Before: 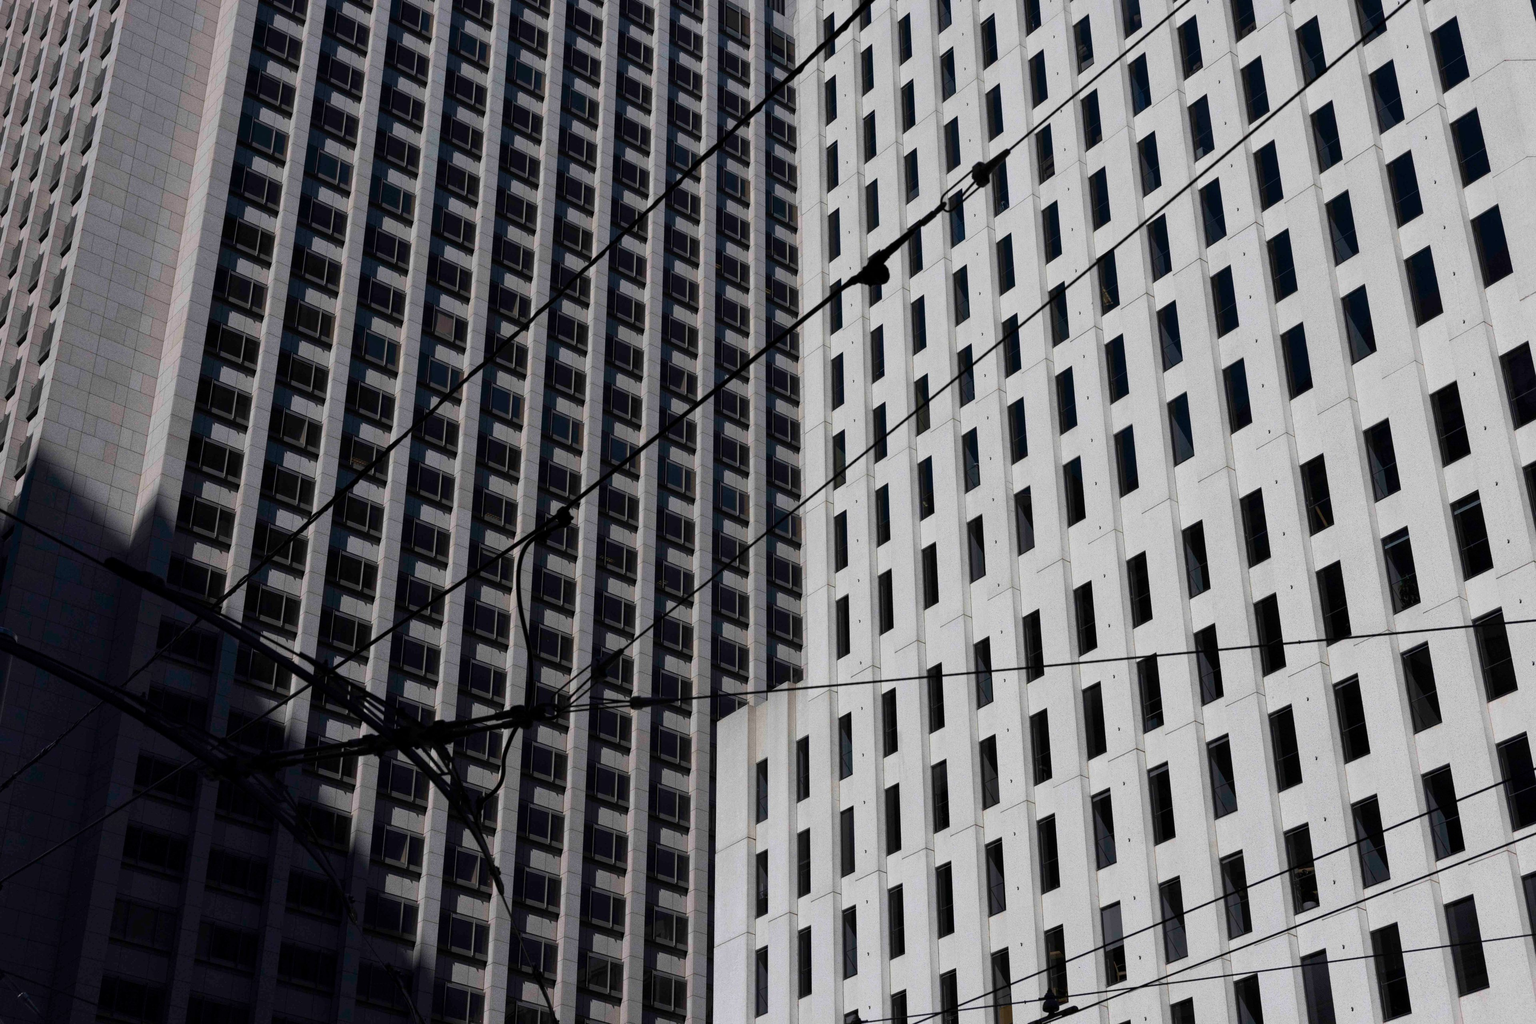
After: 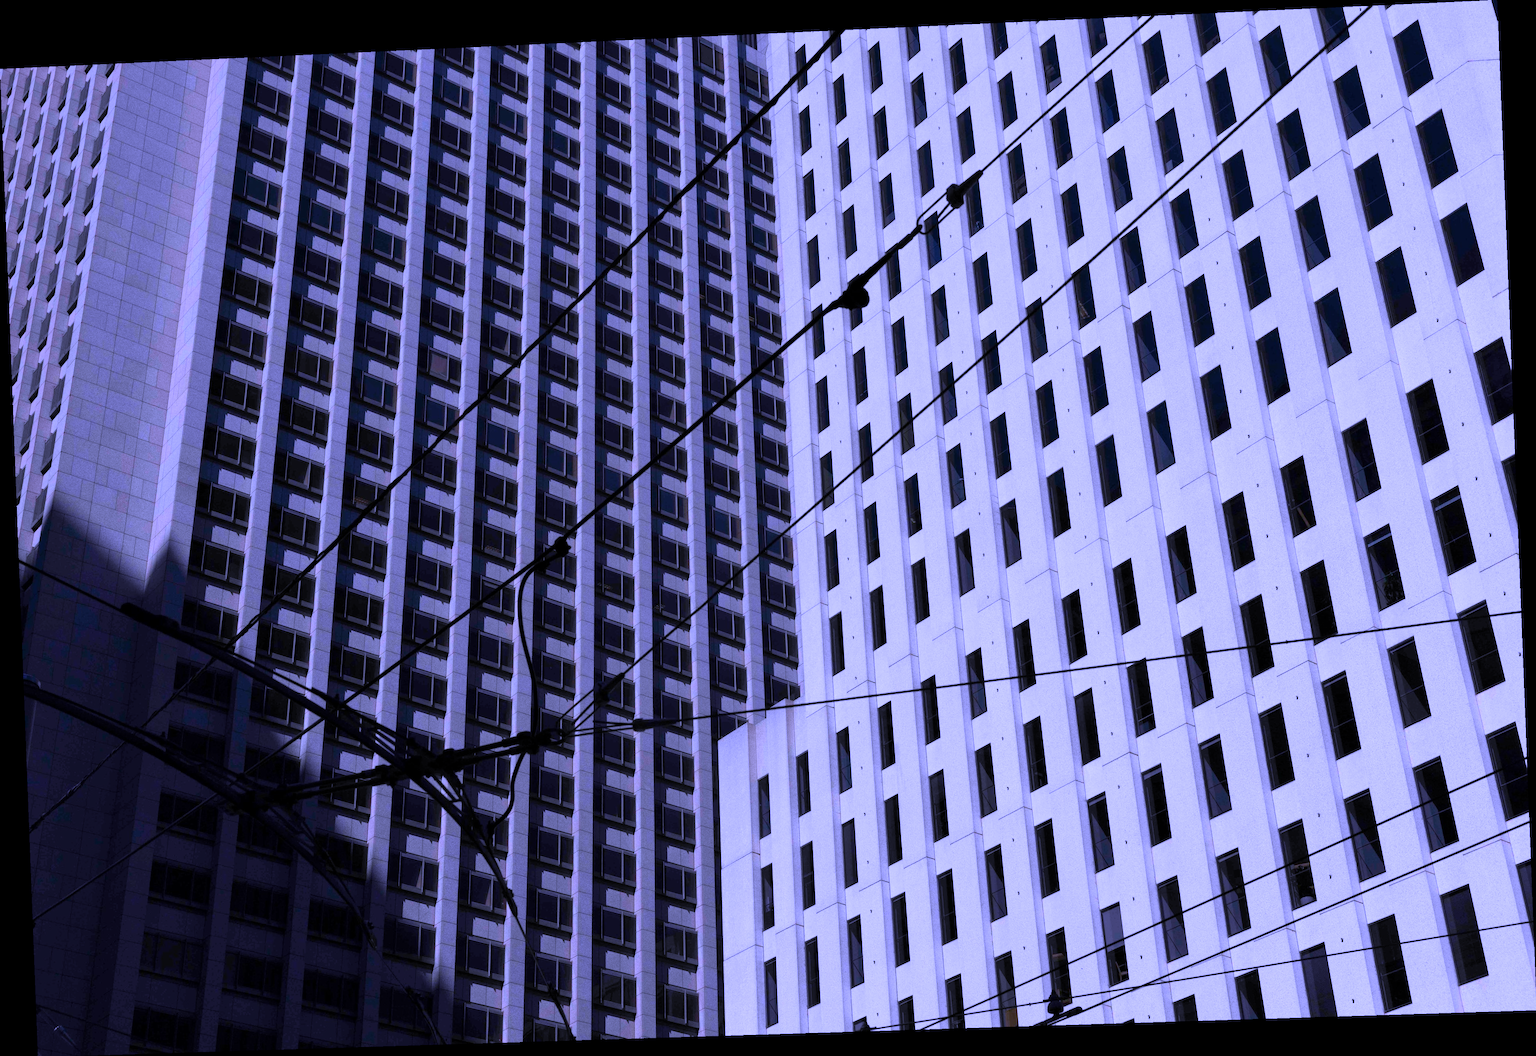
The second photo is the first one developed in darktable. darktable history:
white balance: red 0.98, blue 1.61
fill light: on, module defaults
rotate and perspective: rotation -2.22°, lens shift (horizontal) -0.022, automatic cropping off
